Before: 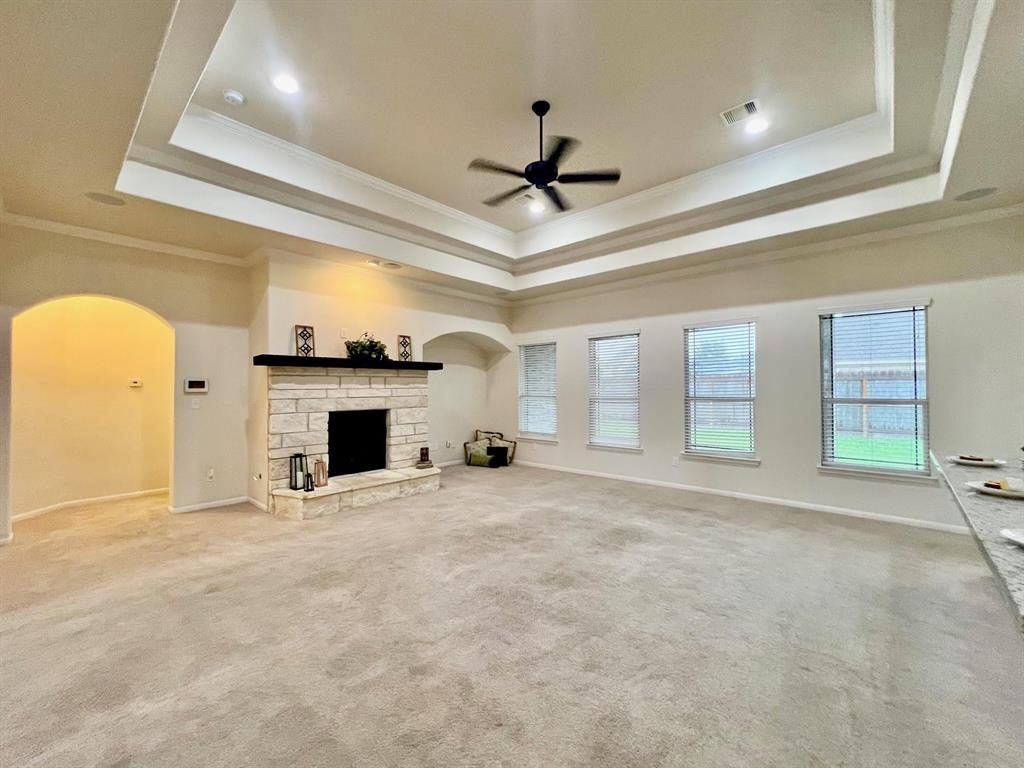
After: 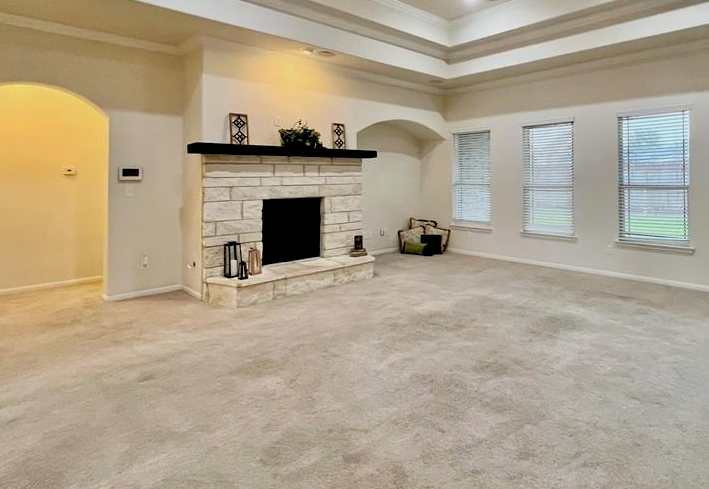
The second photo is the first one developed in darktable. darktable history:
exposure: black level correction 0.009, exposure -0.159 EV, compensate highlight preservation false
crop: left 6.488%, top 27.668%, right 24.183%, bottom 8.656%
